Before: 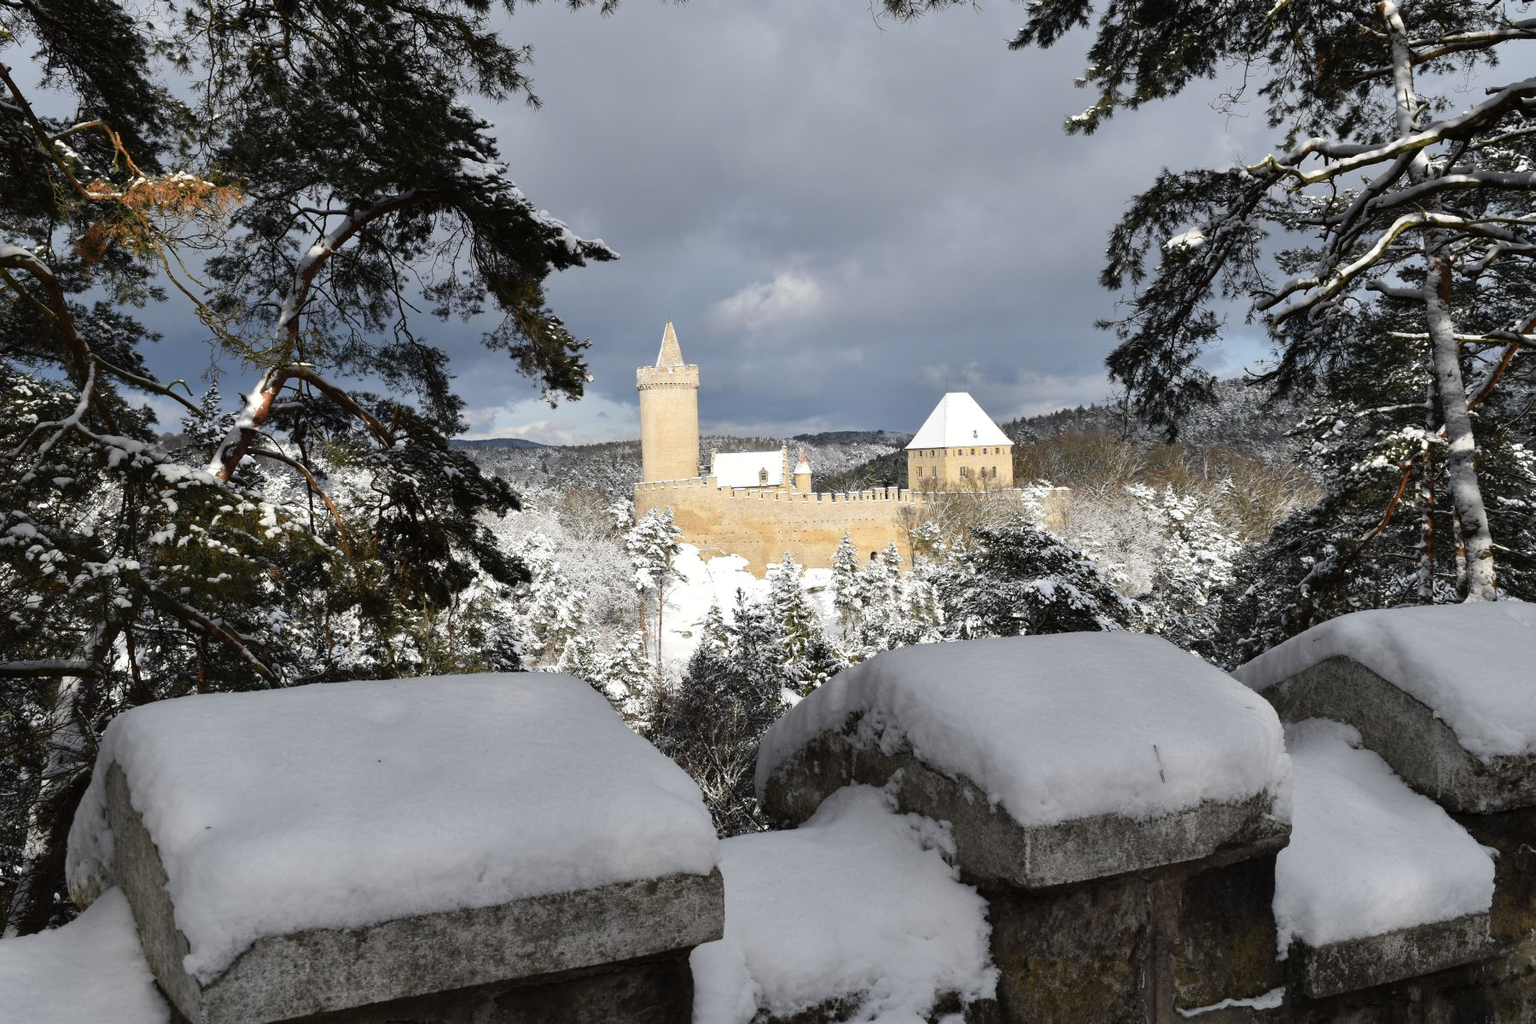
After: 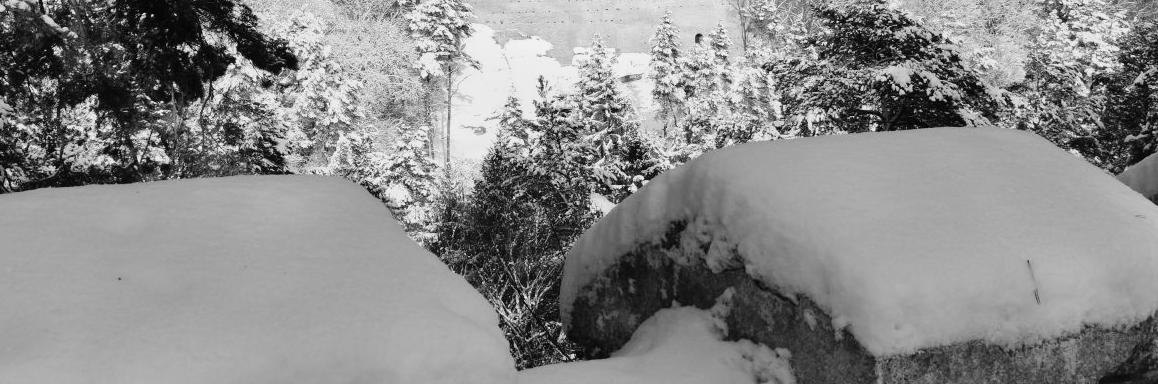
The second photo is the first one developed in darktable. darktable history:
monochrome: a 26.22, b 42.67, size 0.8
tone curve: curves: ch0 [(0, 0.01) (0.052, 0.045) (0.136, 0.133) (0.29, 0.332) (0.453, 0.531) (0.676, 0.751) (0.89, 0.919) (1, 1)]; ch1 [(0, 0) (0.094, 0.081) (0.285, 0.299) (0.385, 0.403) (0.446, 0.443) (0.502, 0.5) (0.544, 0.552) (0.589, 0.612) (0.722, 0.728) (1, 1)]; ch2 [(0, 0) (0.257, 0.217) (0.43, 0.421) (0.498, 0.507) (0.531, 0.544) (0.56, 0.579) (0.625, 0.642) (1, 1)], color space Lab, independent channels, preserve colors none
crop: left 18.091%, top 51.13%, right 17.525%, bottom 16.85%
